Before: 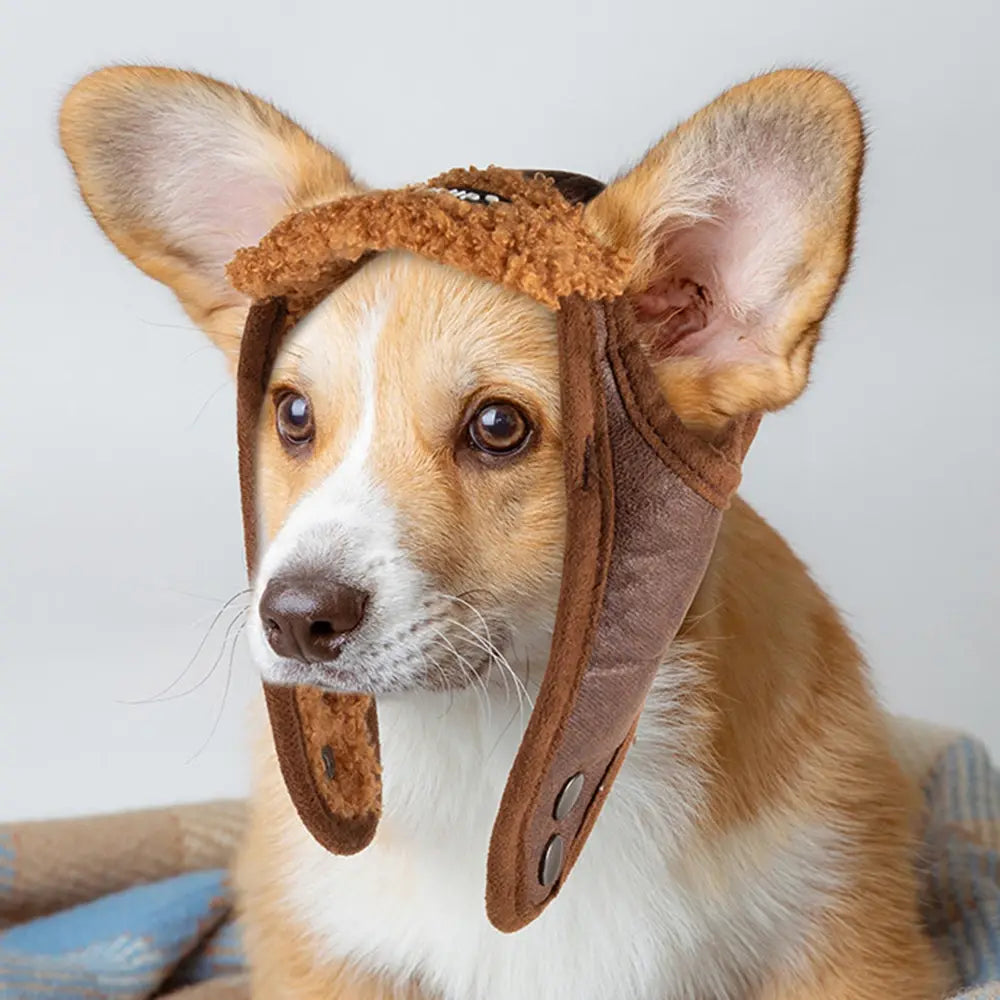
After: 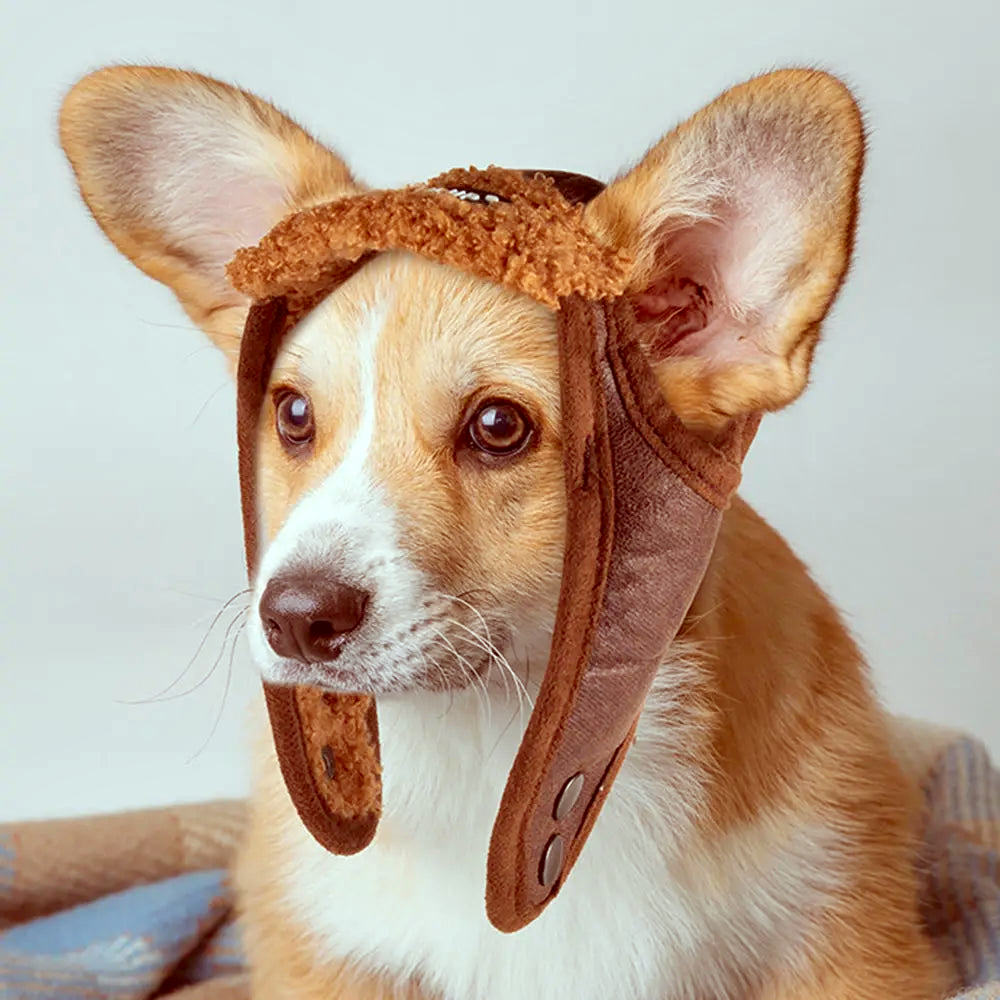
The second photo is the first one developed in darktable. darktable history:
local contrast: mode bilateral grid, contrast 25, coarseness 50, detail 123%, midtone range 0.2
color correction: highlights a* -7.23, highlights b* -0.161, shadows a* 20.08, shadows b* 11.73
